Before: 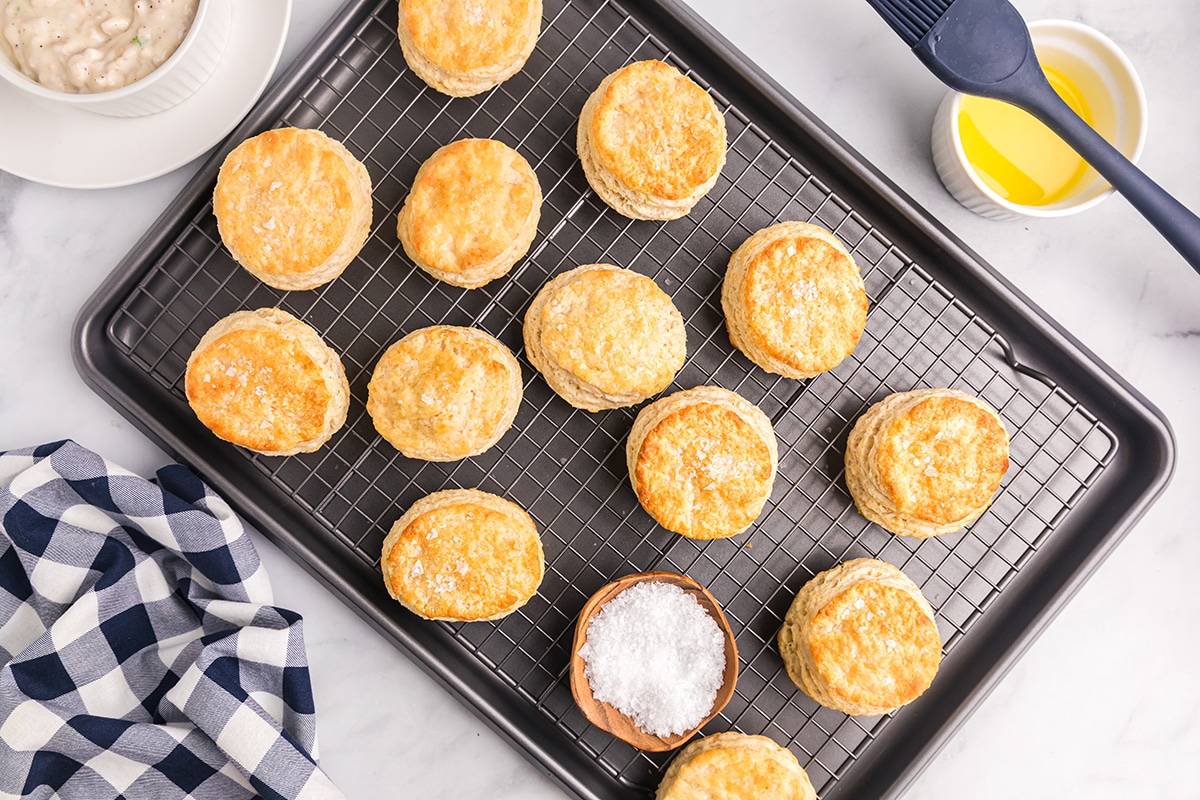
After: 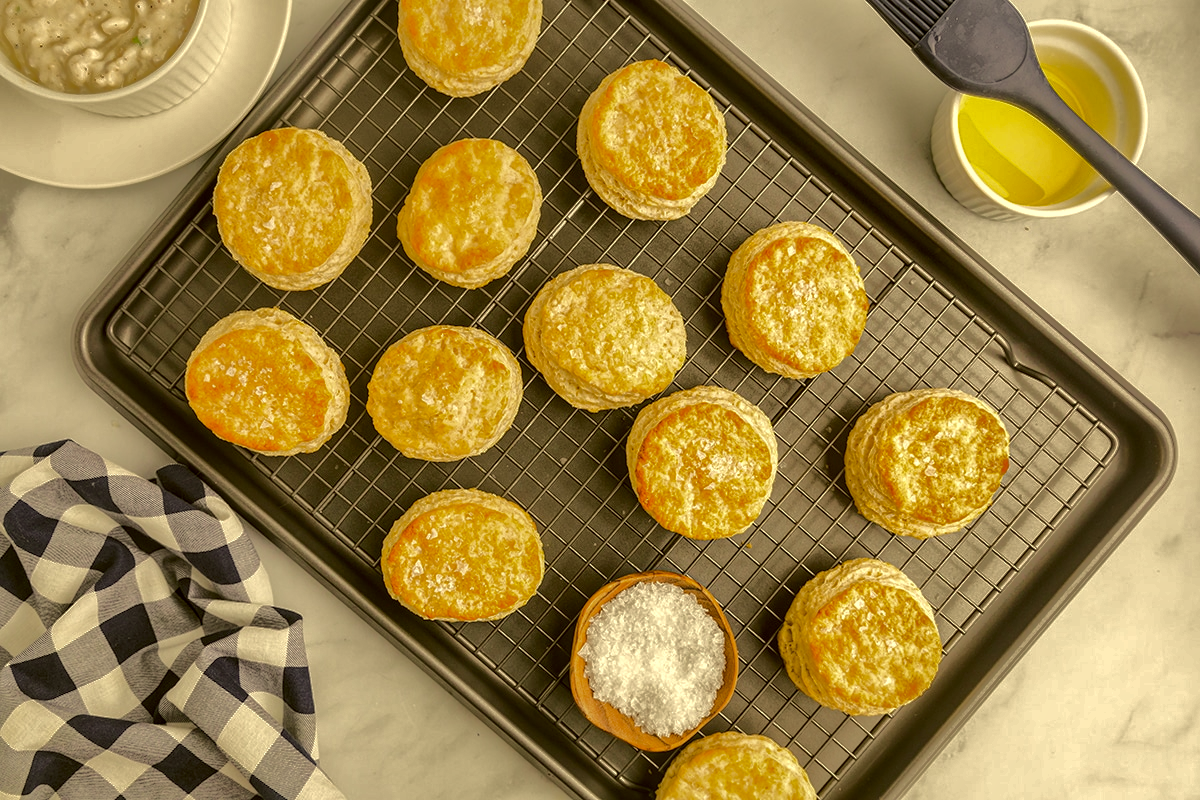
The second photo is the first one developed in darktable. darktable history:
color correction: highlights a* 0.094, highlights b* 28.78, shadows a* -0.222, shadows b* 21.84
shadows and highlights: shadows -18.54, highlights -73.33, highlights color adjustment 0.363%
local contrast: highlights 92%, shadows 86%, detail 160%, midtone range 0.2
